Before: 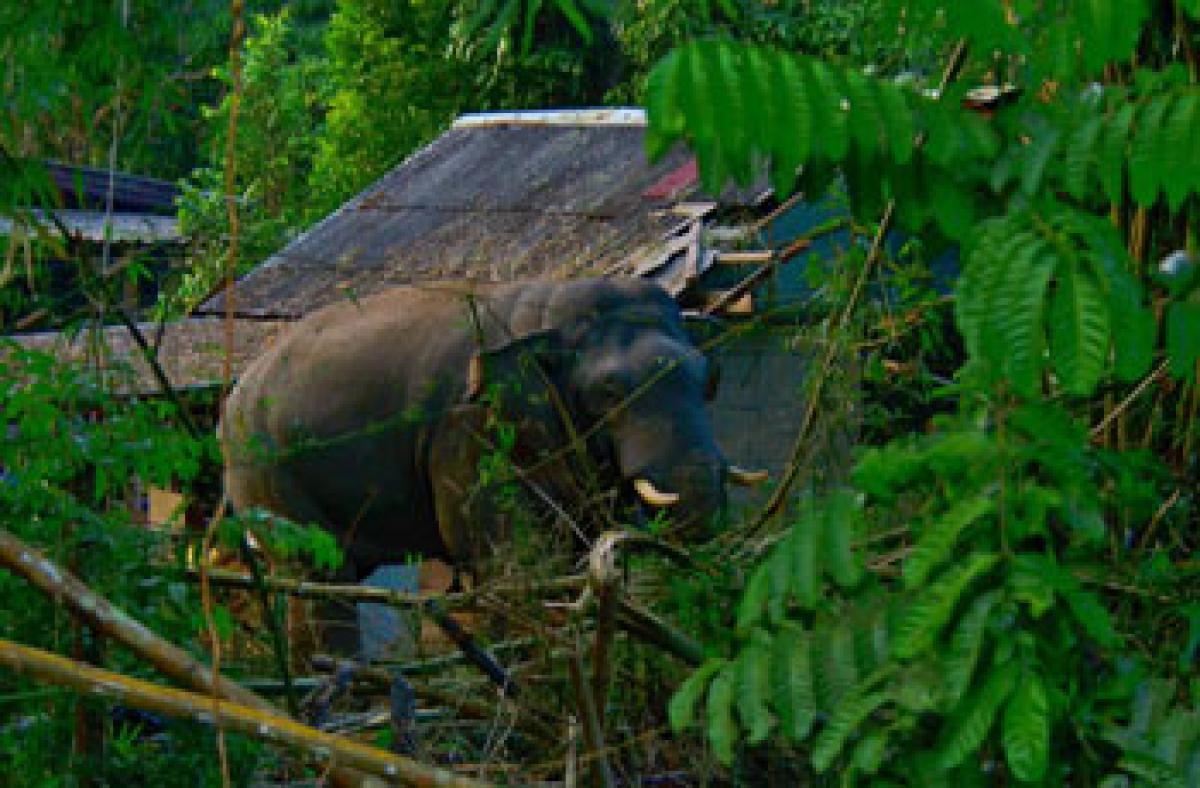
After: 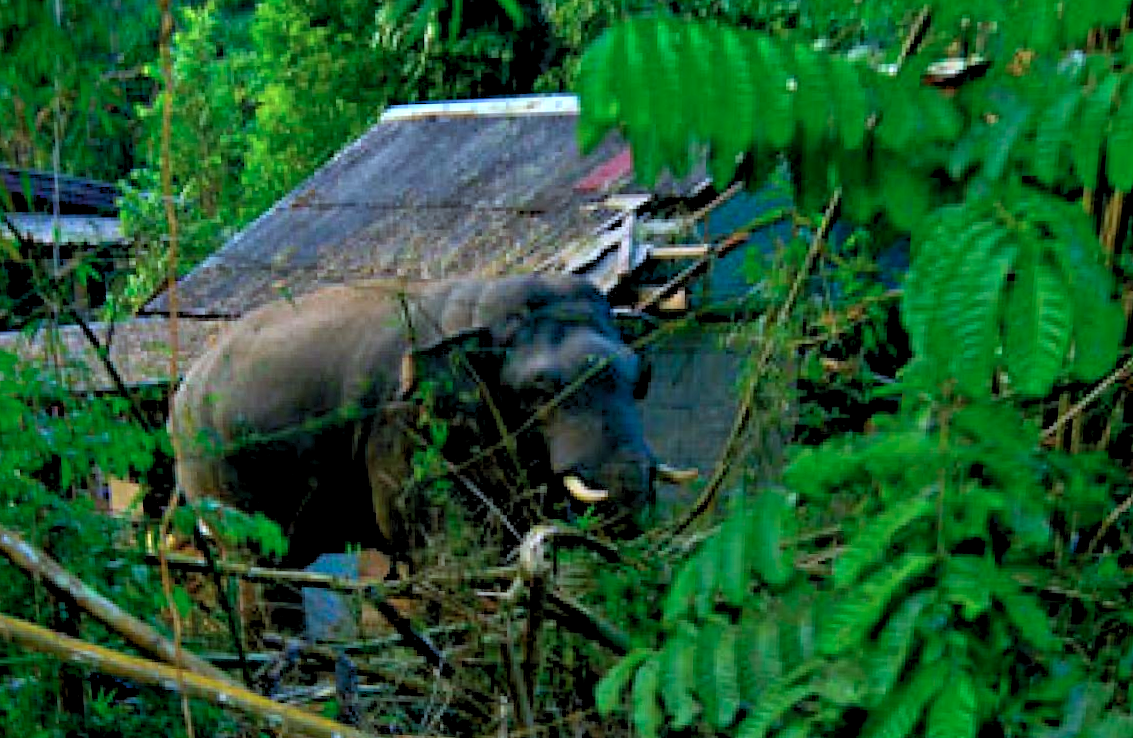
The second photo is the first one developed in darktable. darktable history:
exposure: black level correction 0.001, exposure 0.5 EV, compensate exposure bias true, compensate highlight preservation false
color calibration: illuminant Planckian (black body), x 0.375, y 0.373, temperature 4117 K
rotate and perspective: rotation 0.062°, lens shift (vertical) 0.115, lens shift (horizontal) -0.133, crop left 0.047, crop right 0.94, crop top 0.061, crop bottom 0.94
rgb levels: levels [[0.013, 0.434, 0.89], [0, 0.5, 1], [0, 0.5, 1]]
